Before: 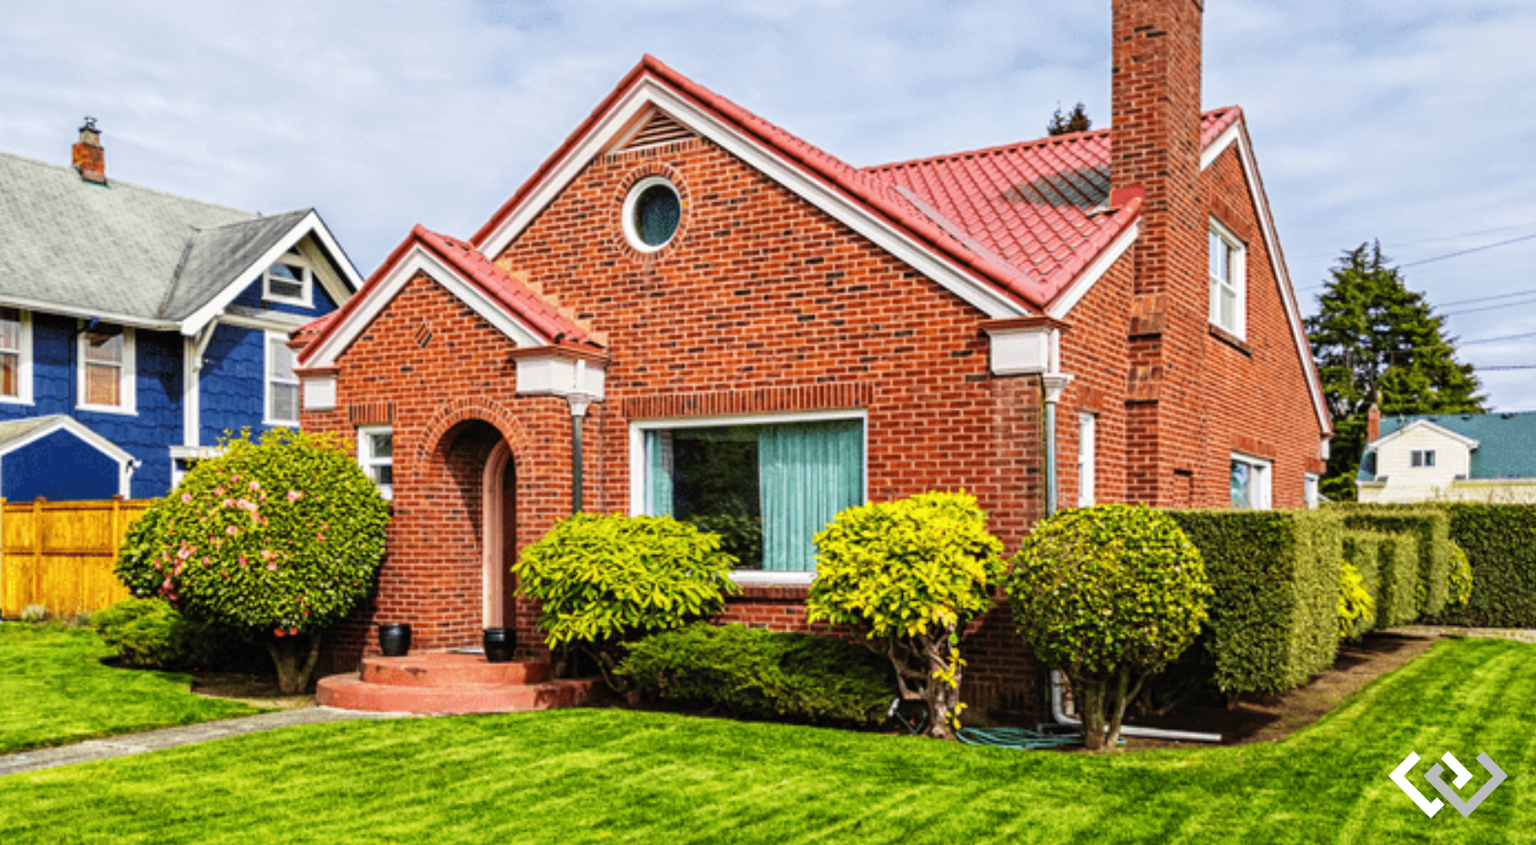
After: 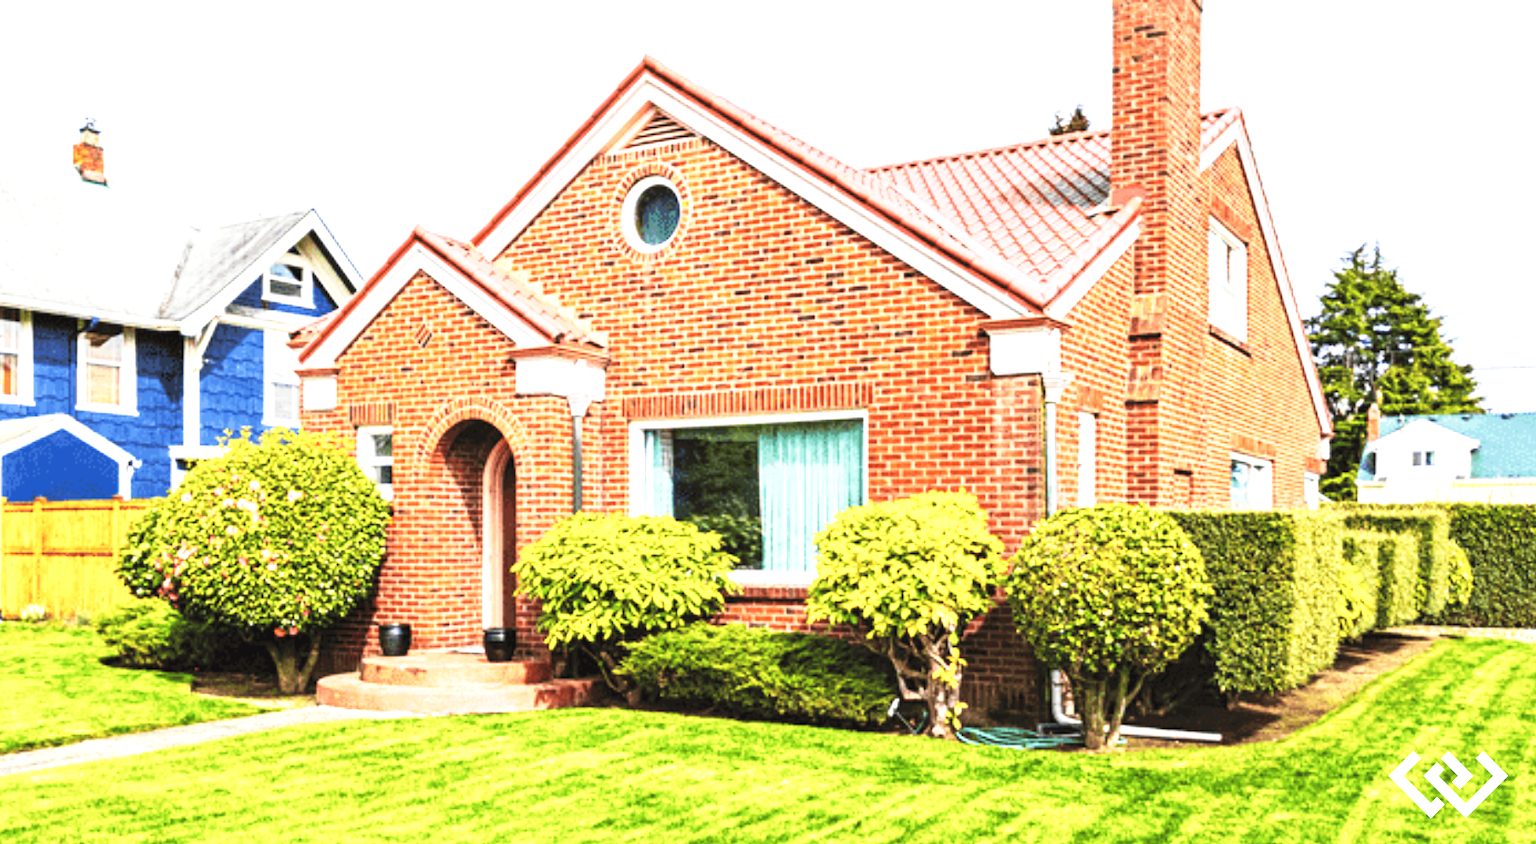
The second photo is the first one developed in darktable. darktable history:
color zones: curves: ch1 [(0, 0.469) (0.01, 0.469) (0.12, 0.446) (0.248, 0.469) (0.5, 0.5) (0.748, 0.5) (0.99, 0.469) (1, 0.469)]
base curve: curves: ch0 [(0, 0) (0.579, 0.807) (1, 1)], preserve colors none
exposure: black level correction 0, exposure 1.2 EV, compensate highlight preservation false
